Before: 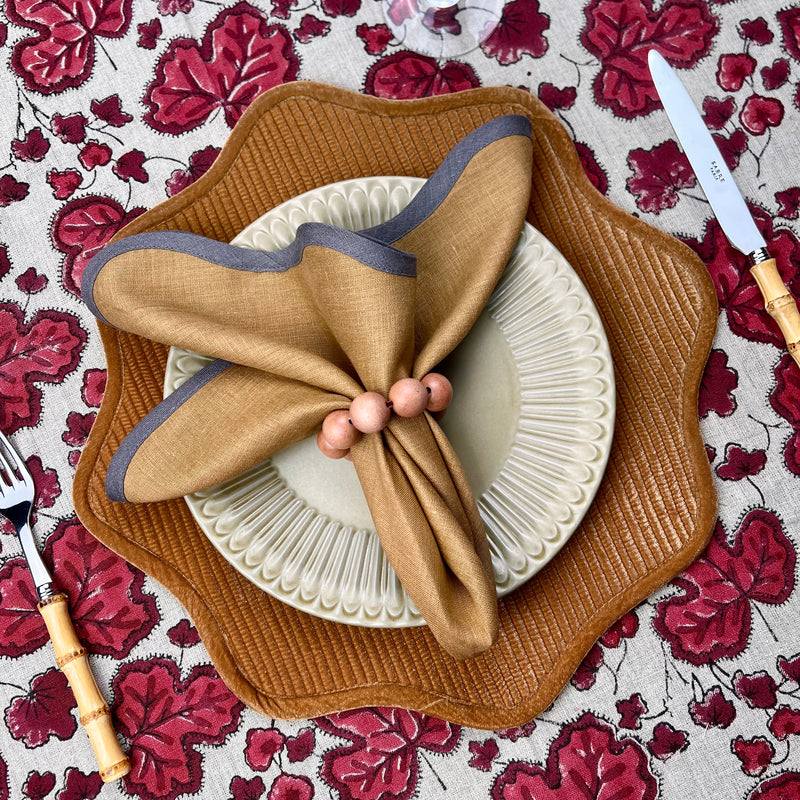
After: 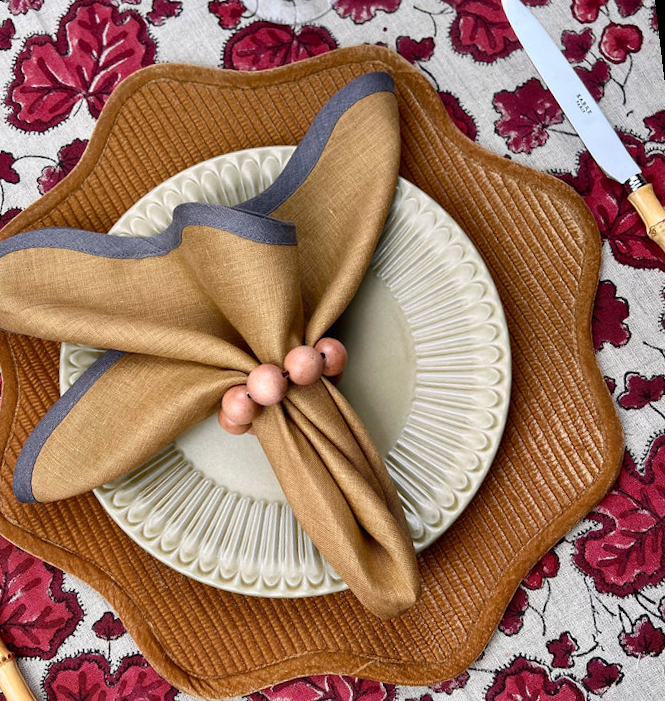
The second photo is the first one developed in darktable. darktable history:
crop: left 16.768%, top 8.653%, right 8.362%, bottom 12.485%
rotate and perspective: rotation -6.83°, automatic cropping off
